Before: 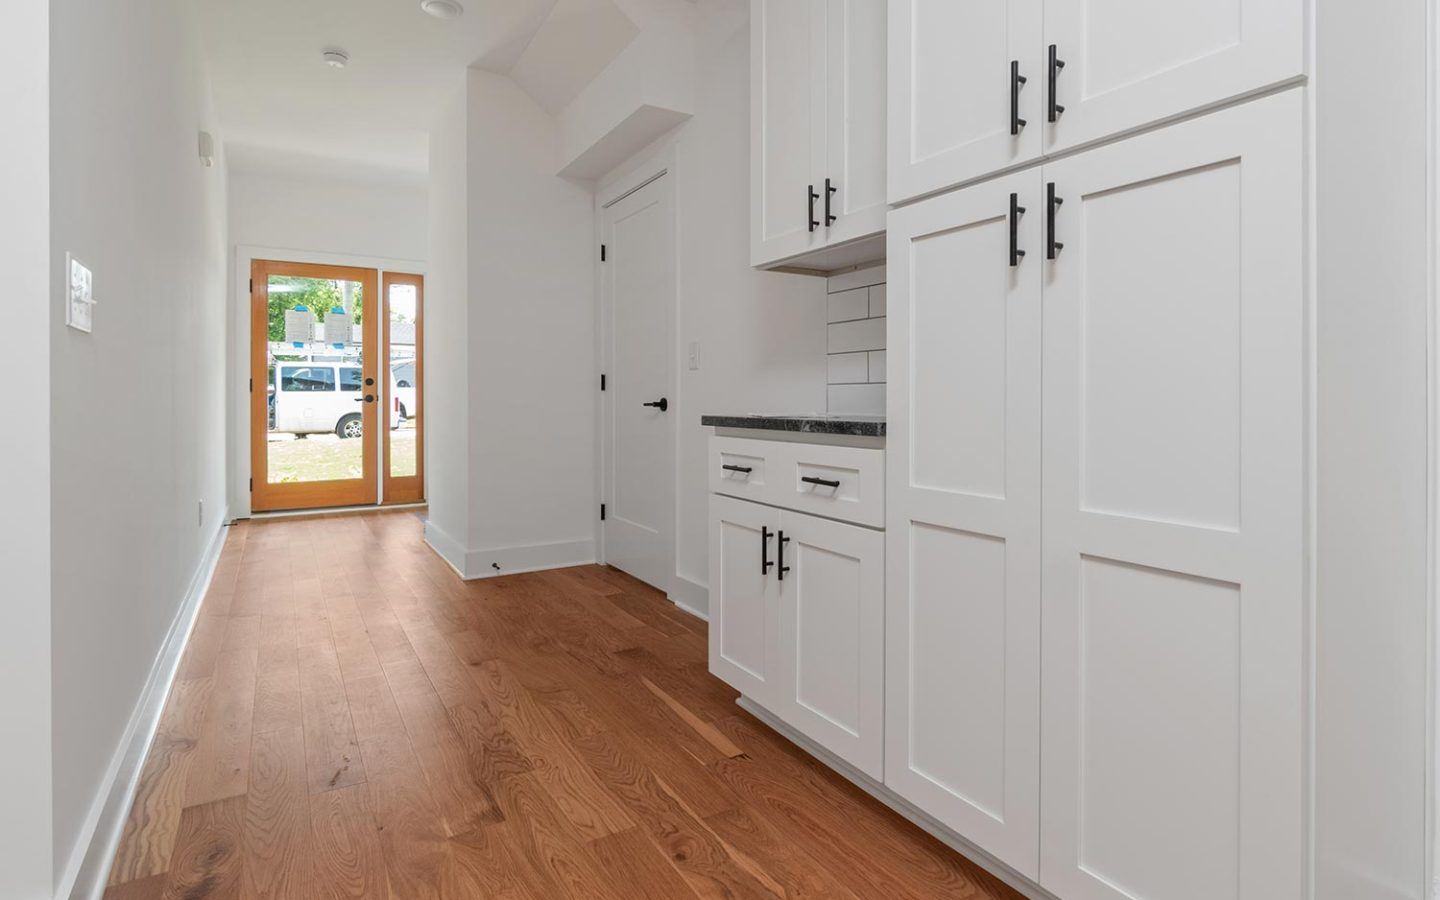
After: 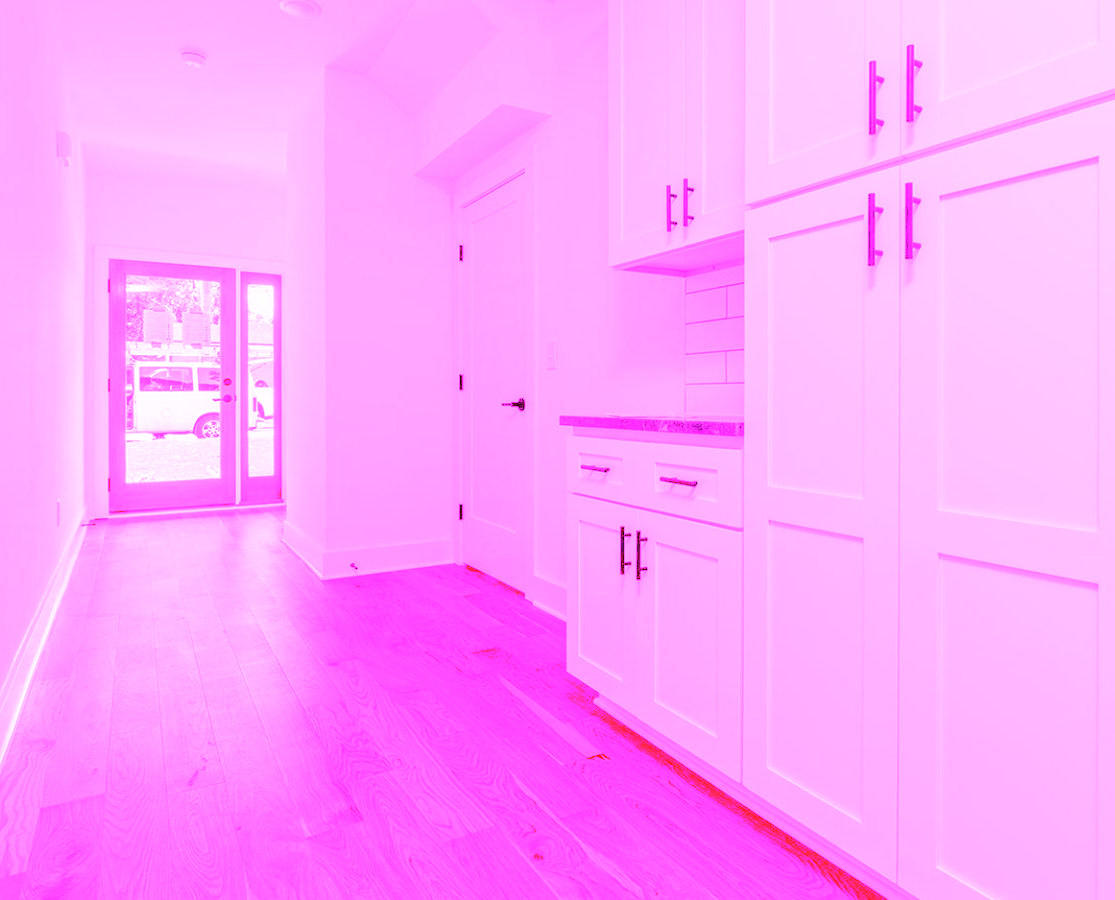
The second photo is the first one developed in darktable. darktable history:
white balance: red 8, blue 8
crop: left 9.88%, right 12.664%
